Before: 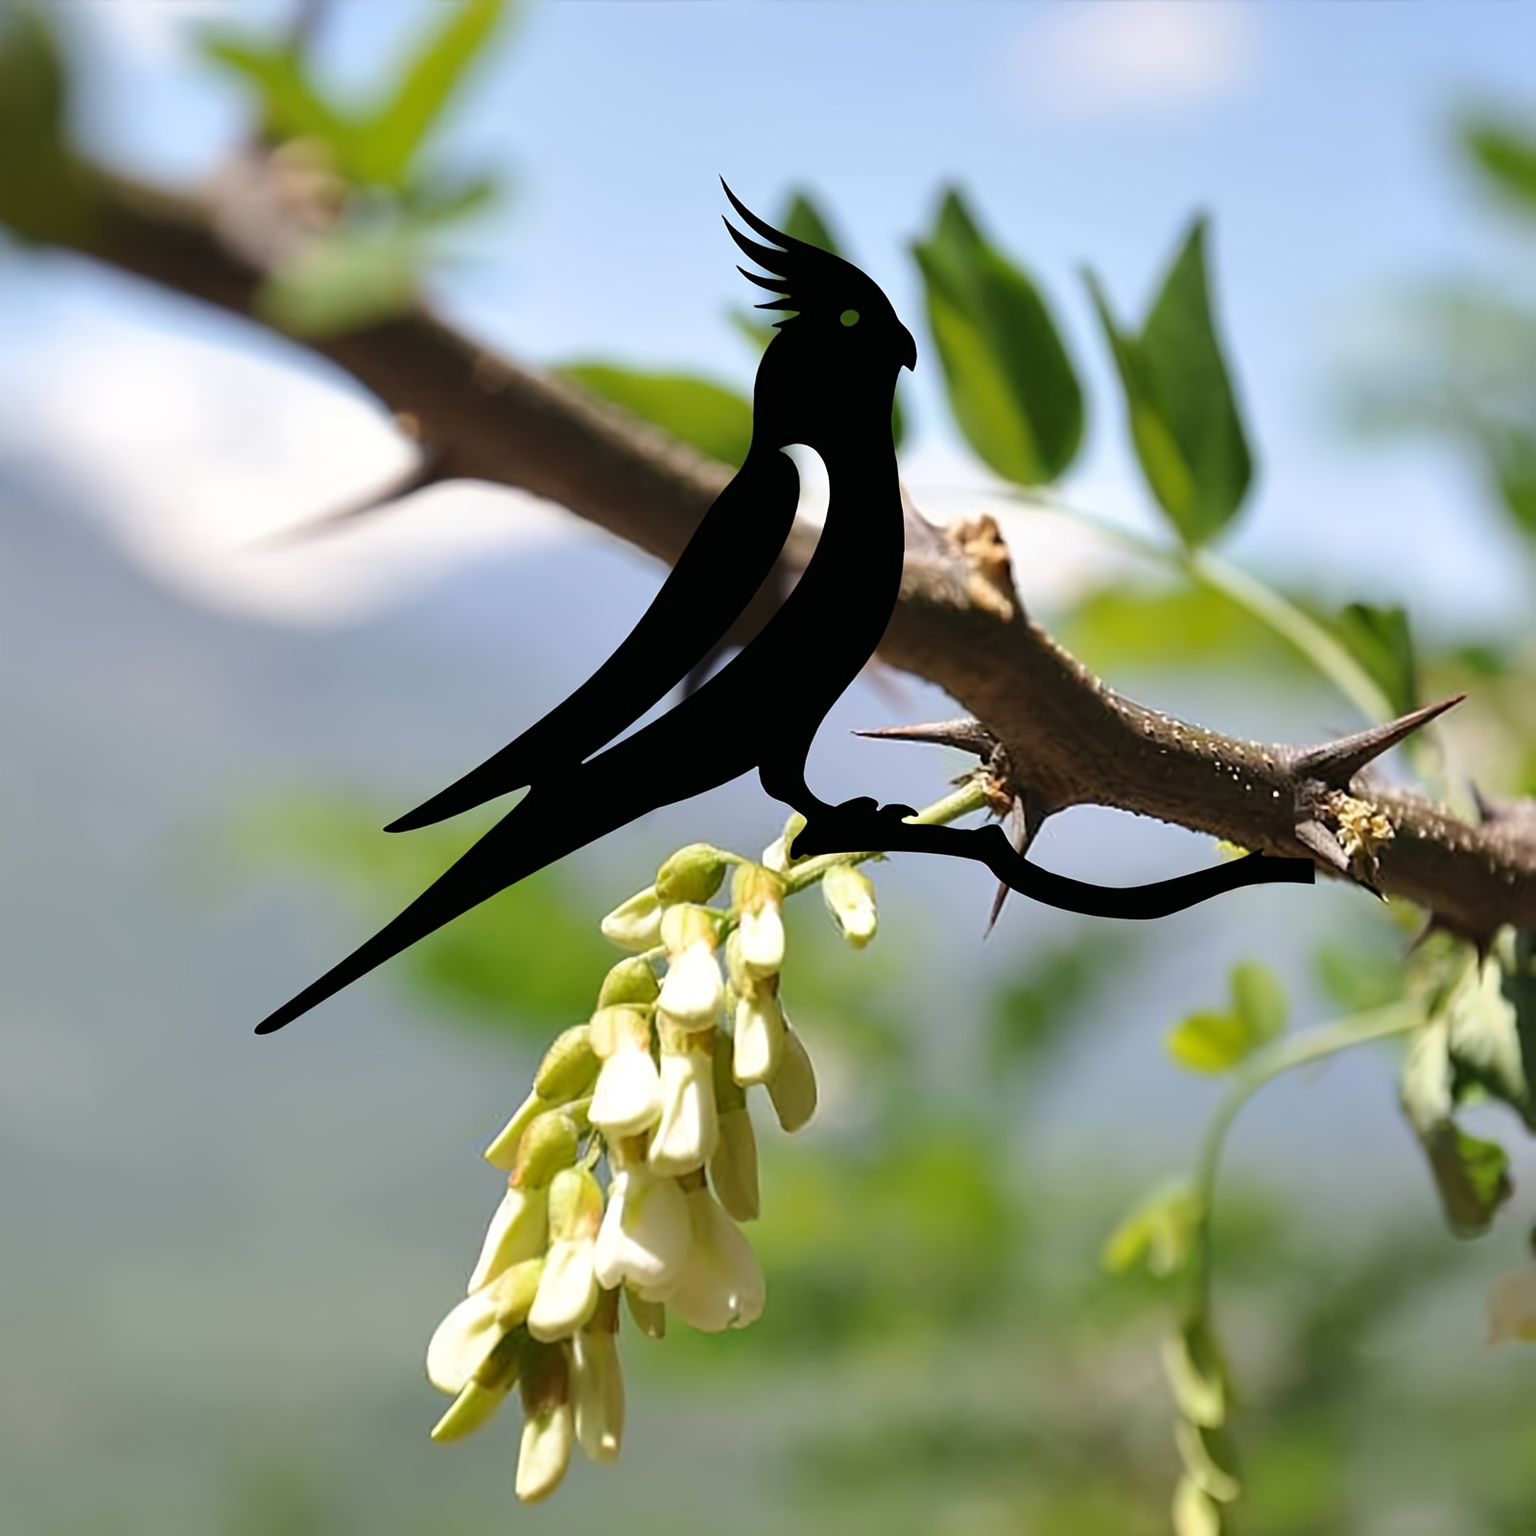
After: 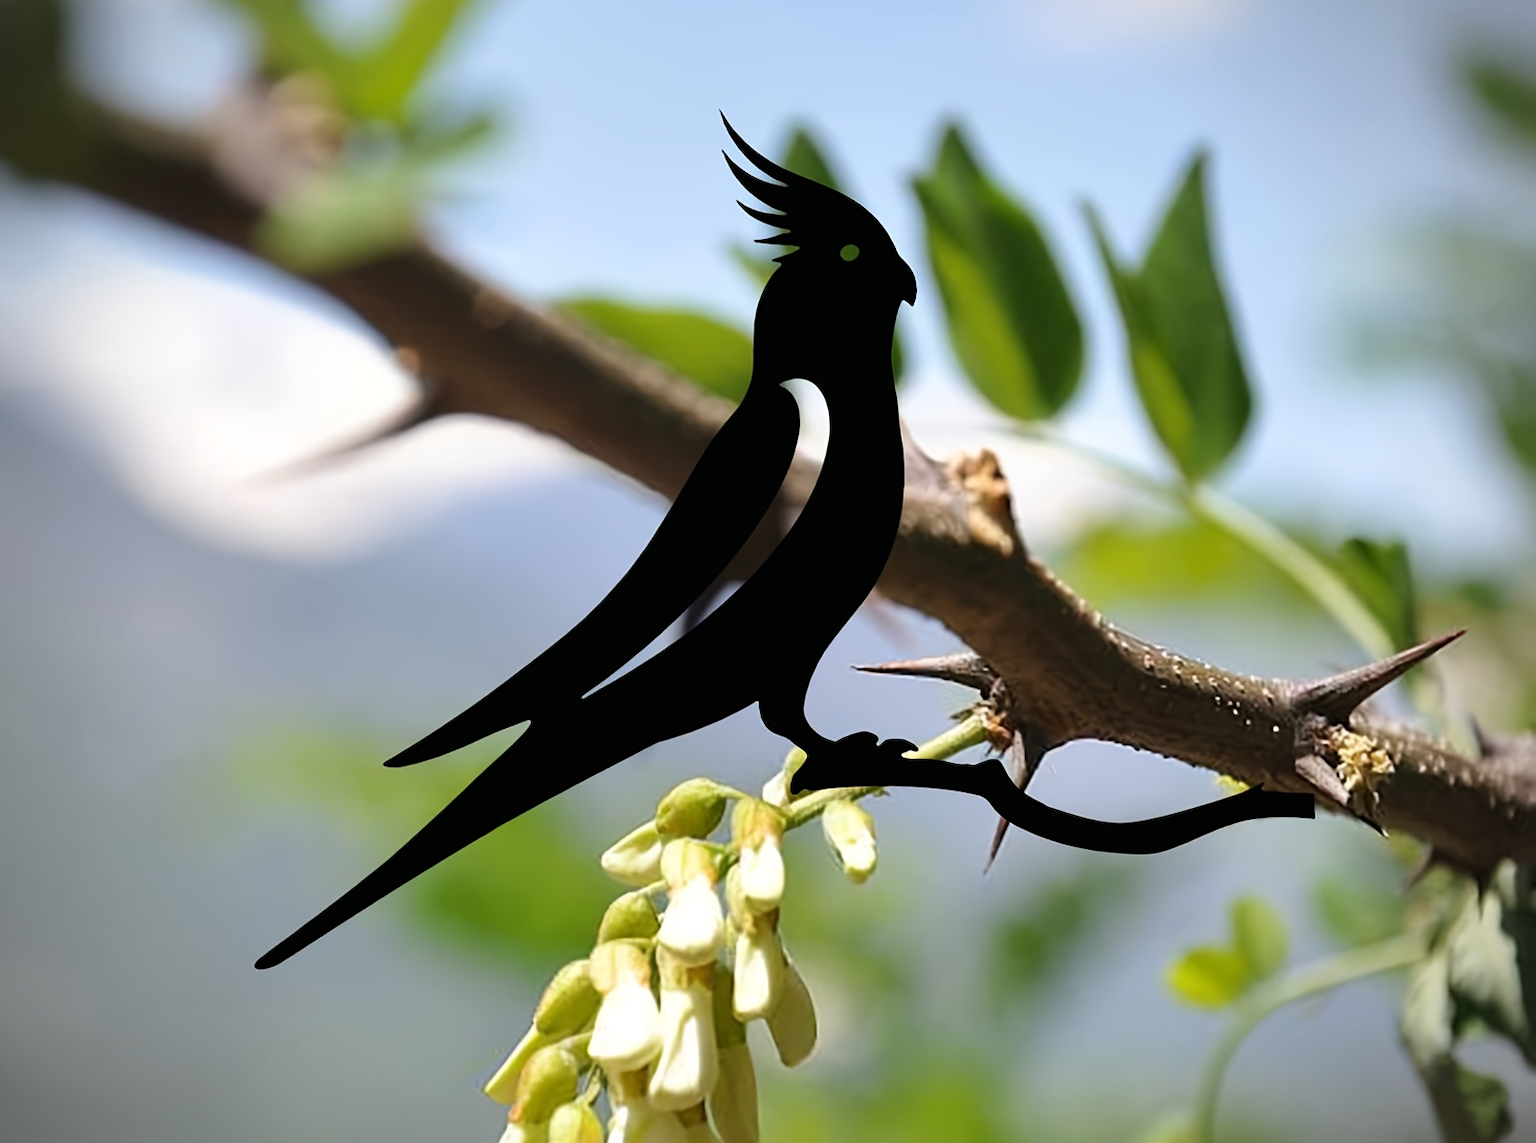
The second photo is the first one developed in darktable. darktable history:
vignetting: brightness -0.575
crop: top 4.3%, bottom 21.219%
